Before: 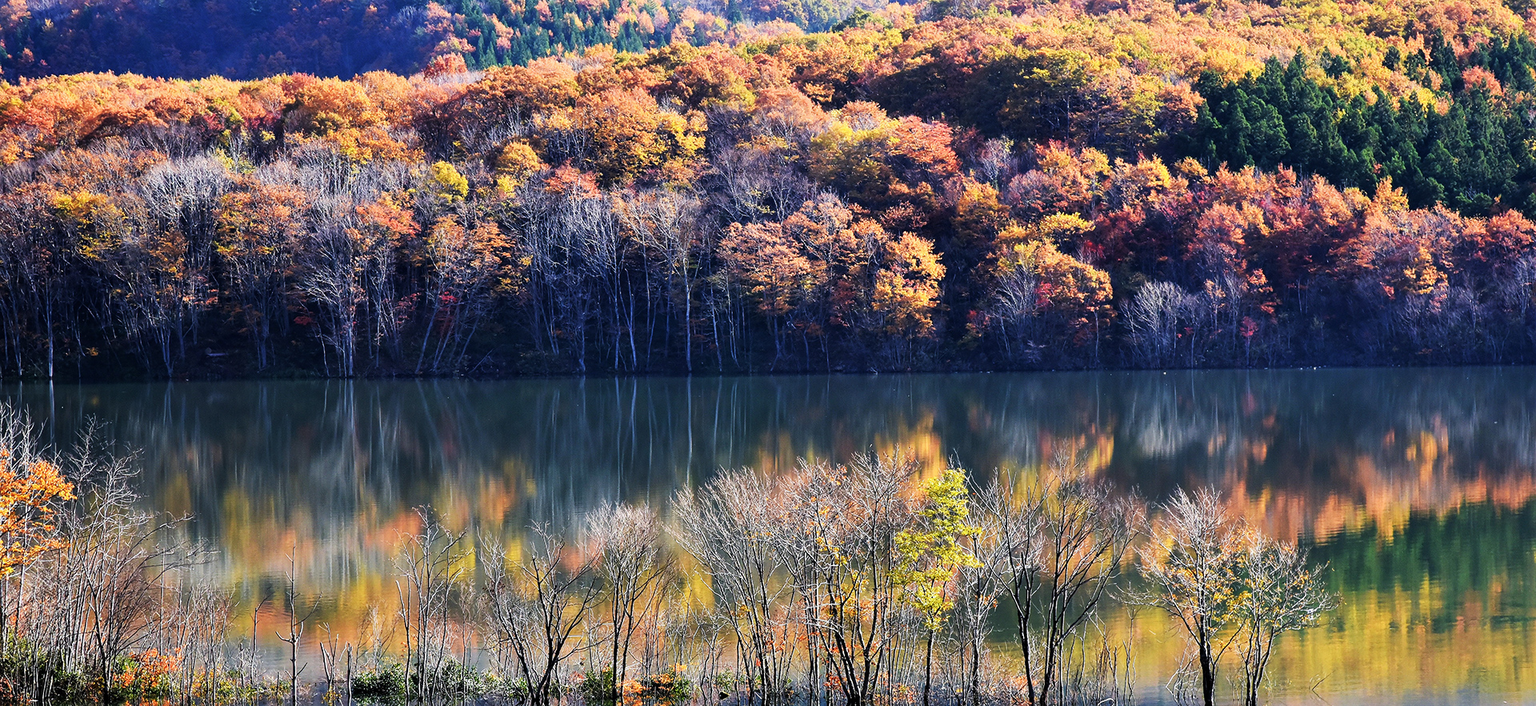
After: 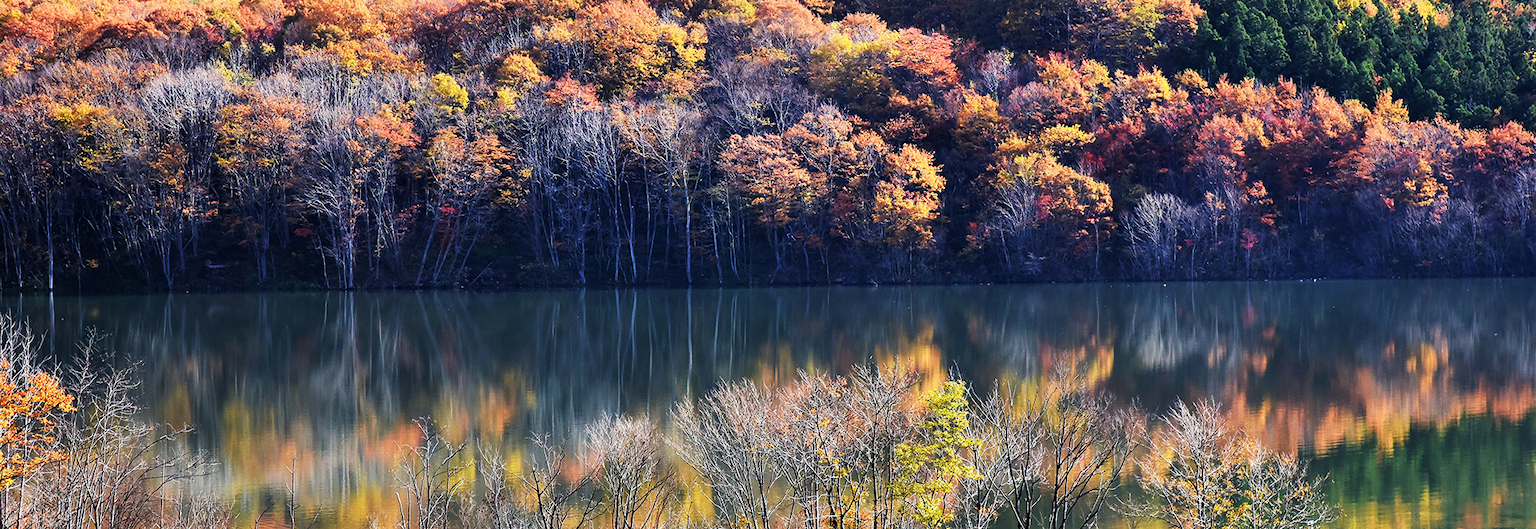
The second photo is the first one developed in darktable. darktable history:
crop and rotate: top 12.563%, bottom 12.294%
